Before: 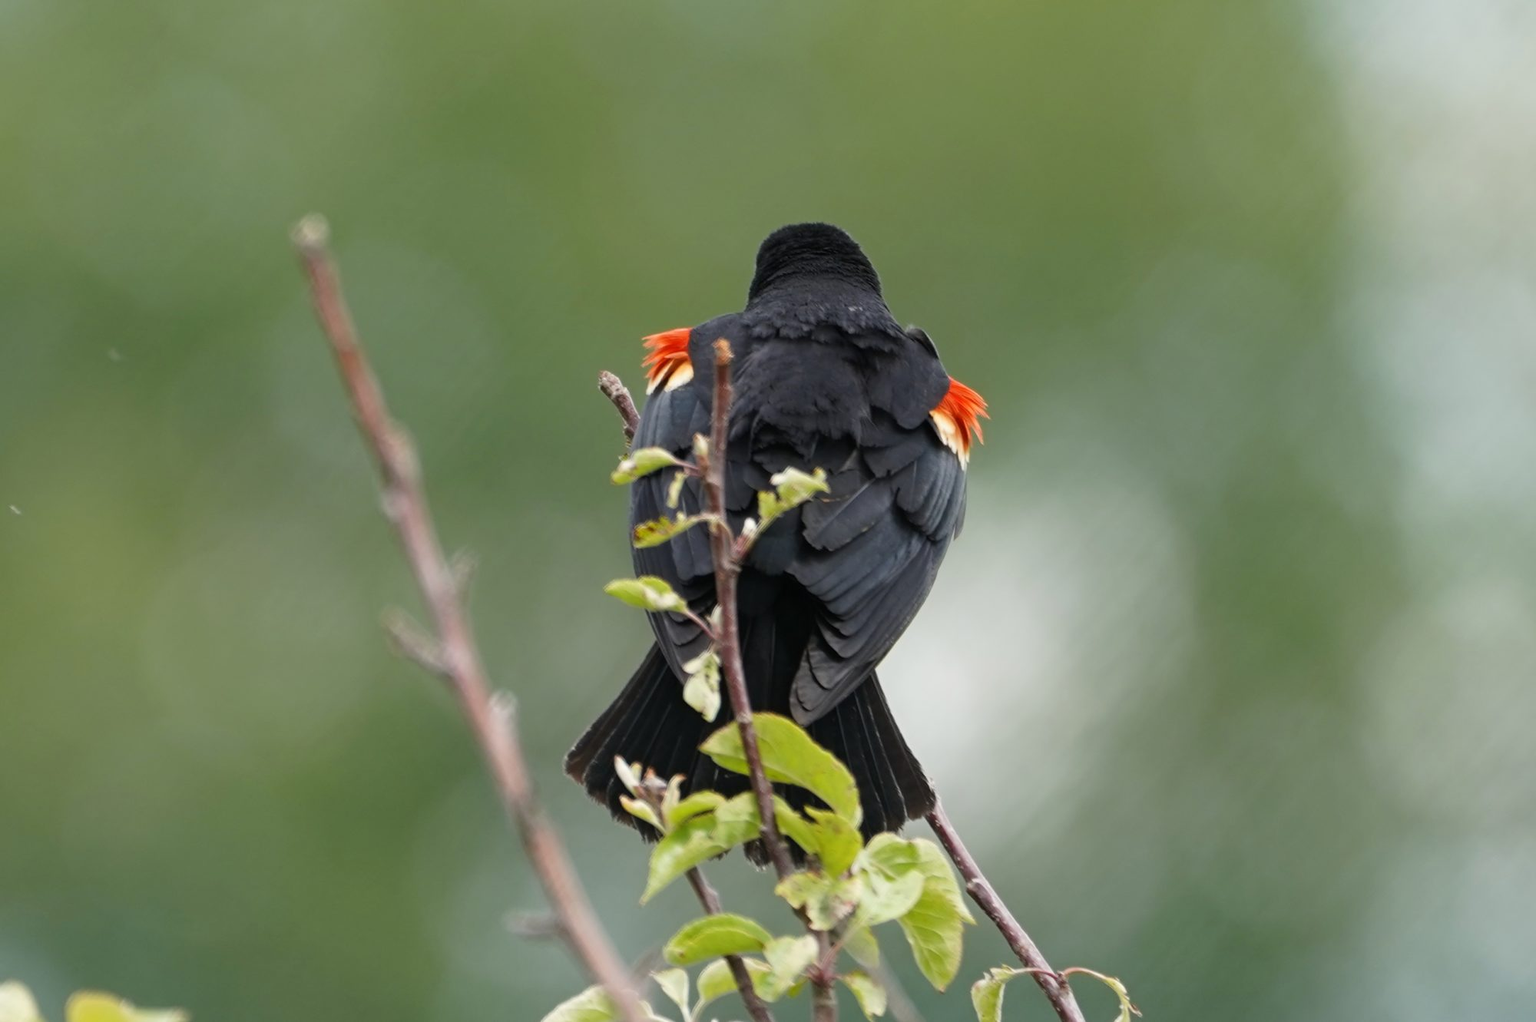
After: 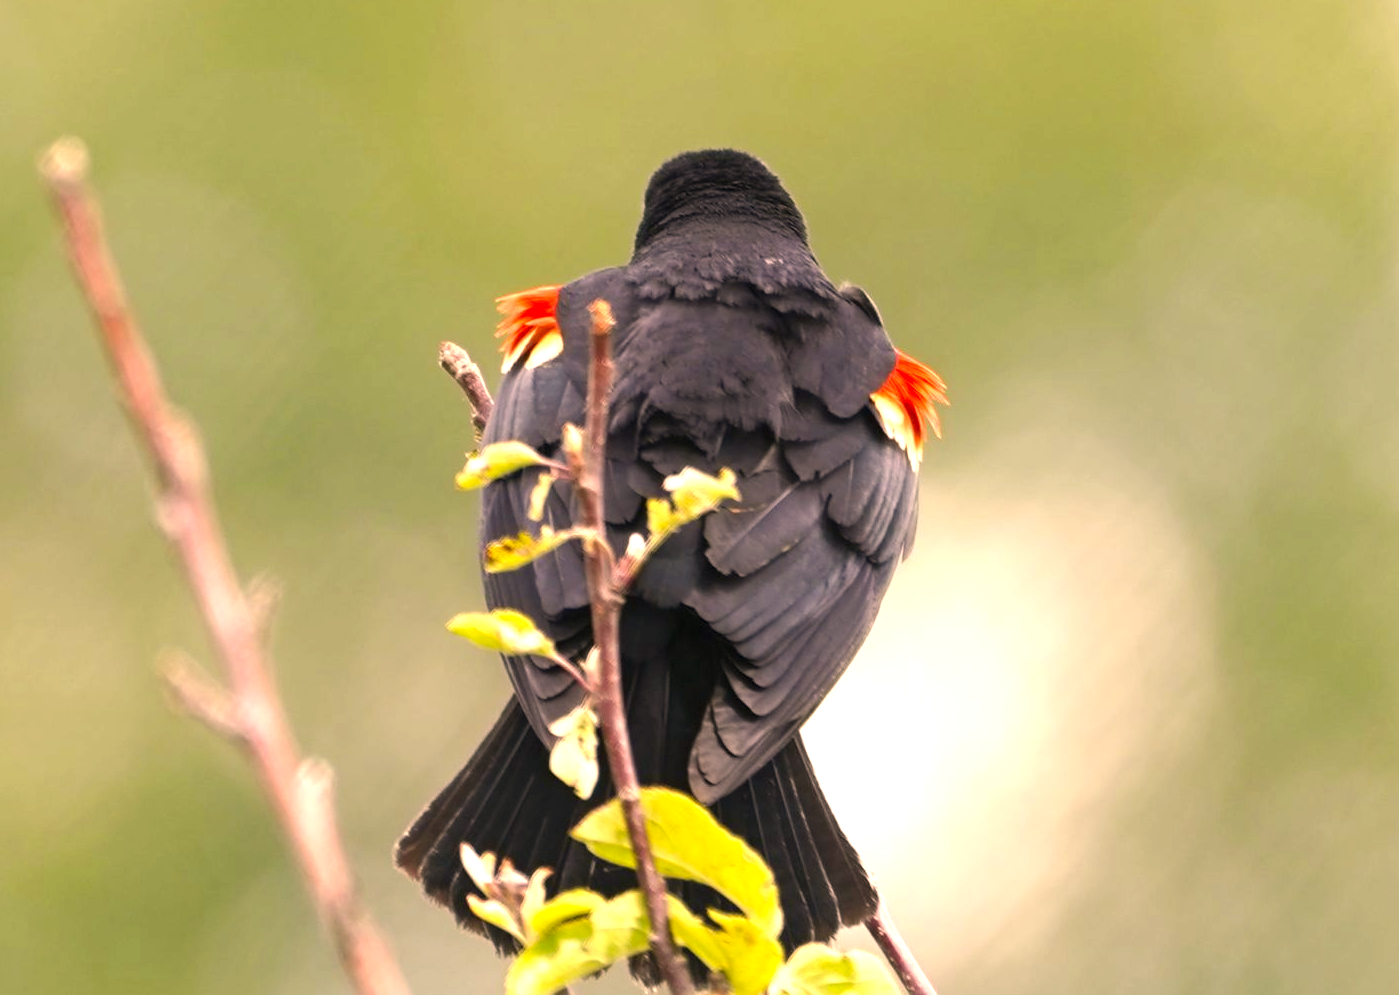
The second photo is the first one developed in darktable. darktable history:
crop and rotate: left 17.046%, top 10.659%, right 12.989%, bottom 14.553%
exposure: exposure 1.16 EV, compensate exposure bias true, compensate highlight preservation false
color correction: highlights a* 17.88, highlights b* 18.79
